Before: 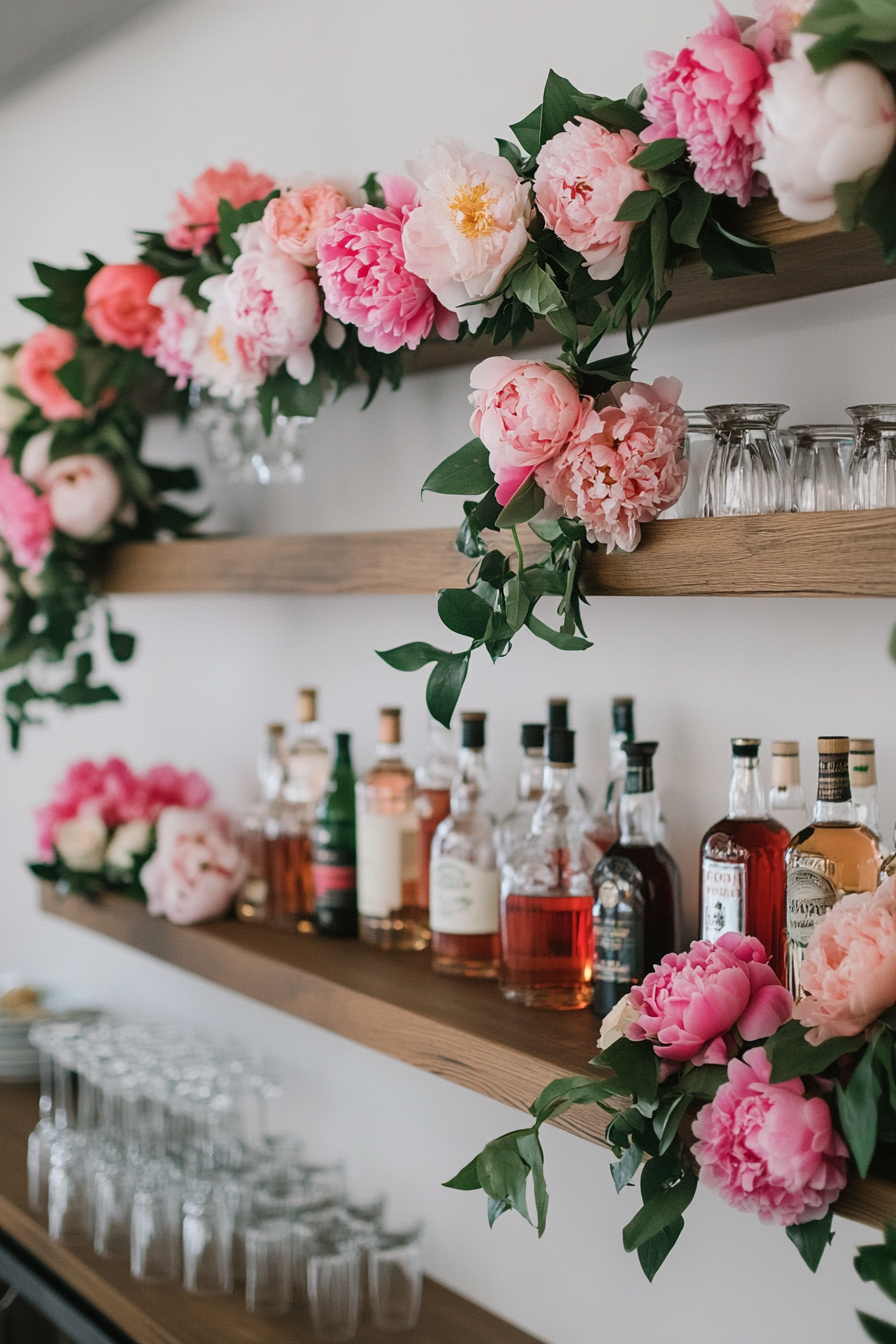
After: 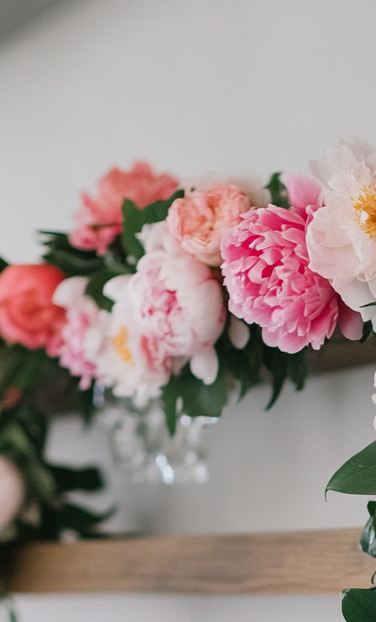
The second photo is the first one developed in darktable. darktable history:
crop and rotate: left 10.817%, top 0.062%, right 47.194%, bottom 53.626%
shadows and highlights: radius 264.75, soften with gaussian
